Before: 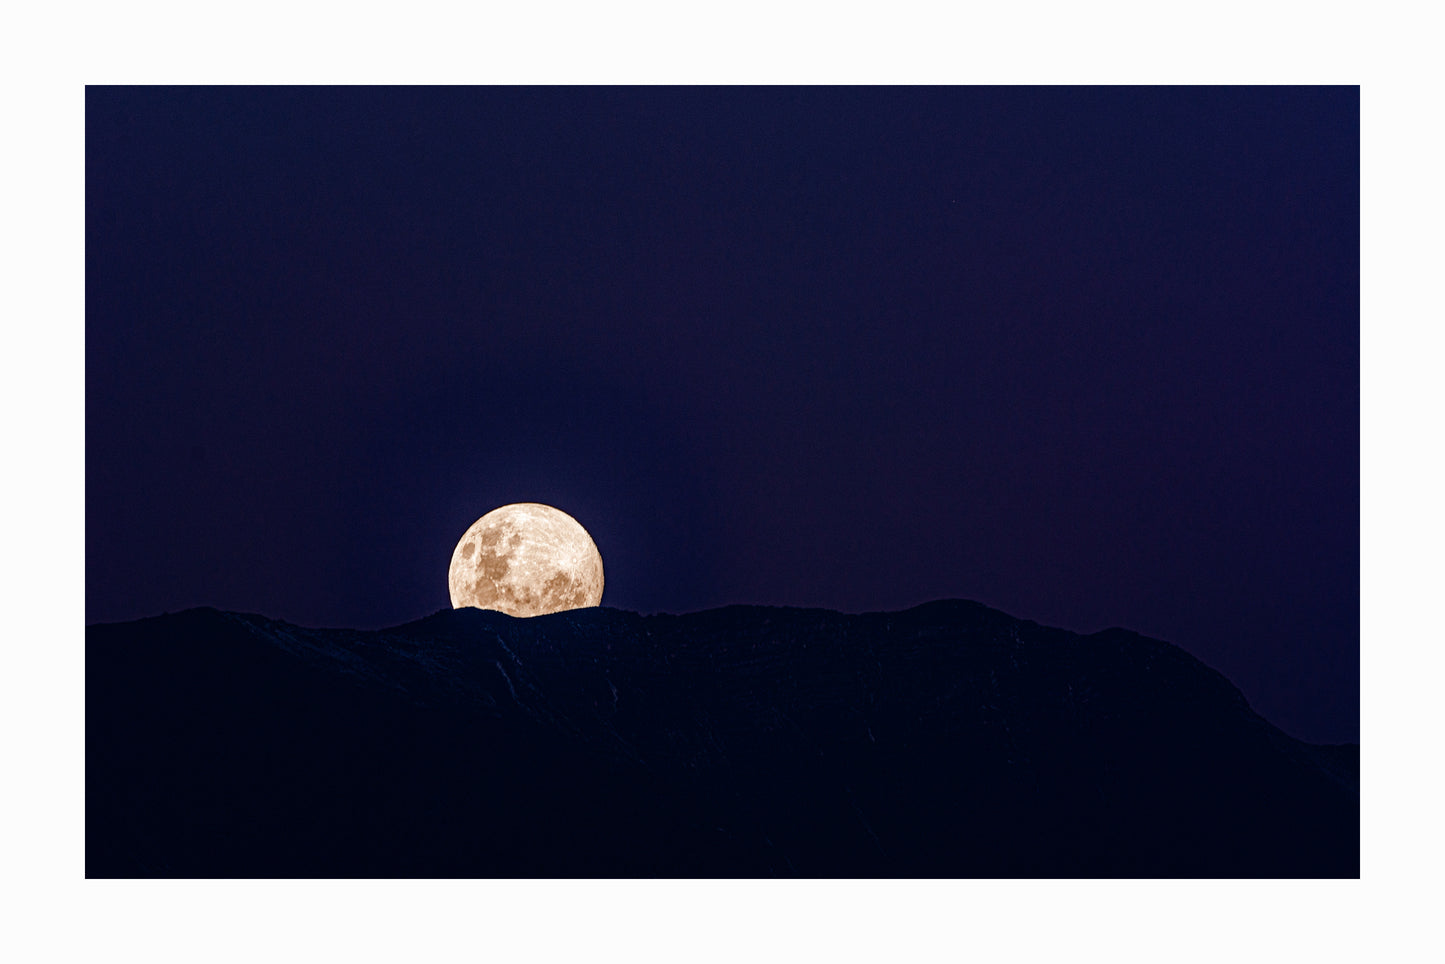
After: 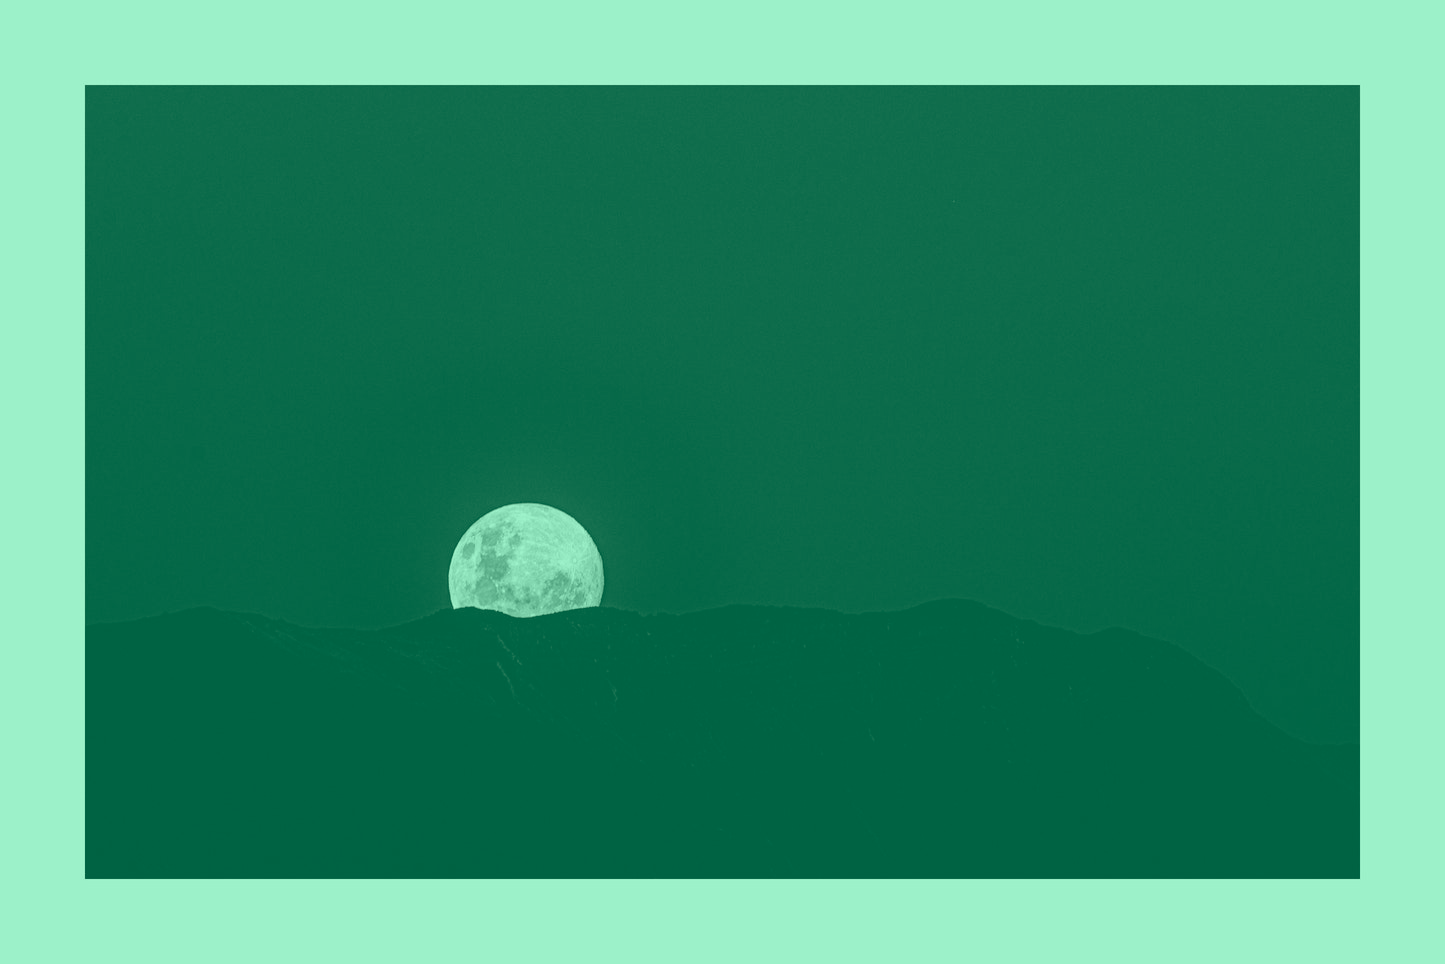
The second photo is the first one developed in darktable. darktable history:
exposure: black level correction 0, exposure 0.3 EV, compensate highlight preservation false
colorize: hue 147.6°, saturation 65%, lightness 21.64%
